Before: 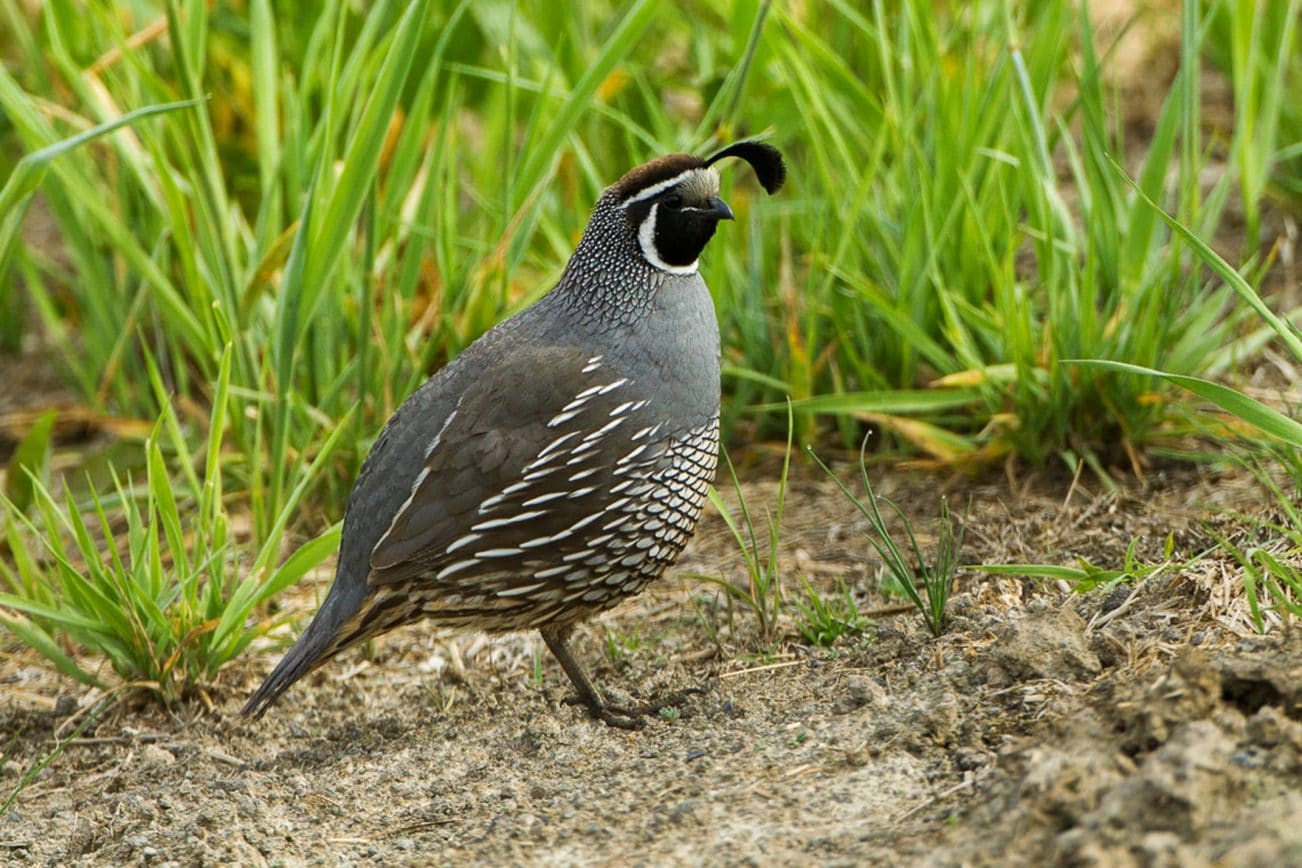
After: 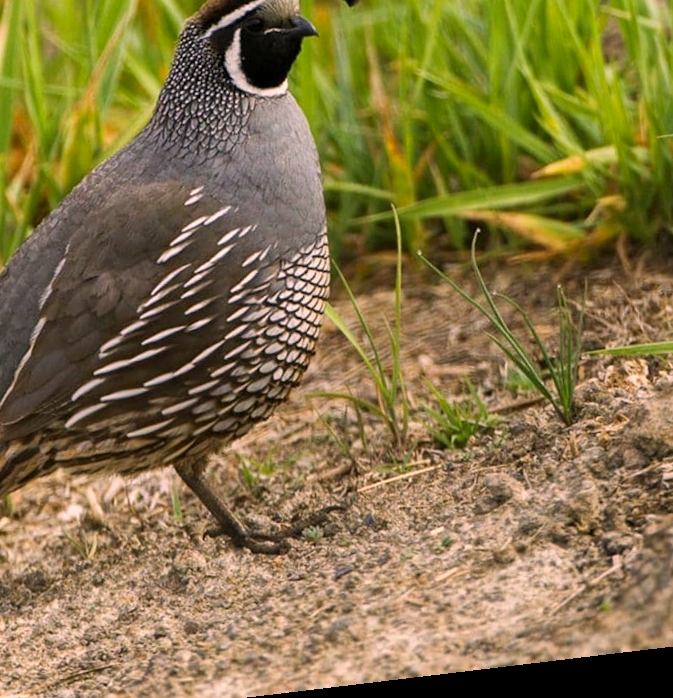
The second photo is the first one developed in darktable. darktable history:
rotate and perspective: rotation -6.83°, automatic cropping off
crop: left 31.379%, top 24.658%, right 20.326%, bottom 6.628%
color correction: highlights a* 14.52, highlights b* 4.84
